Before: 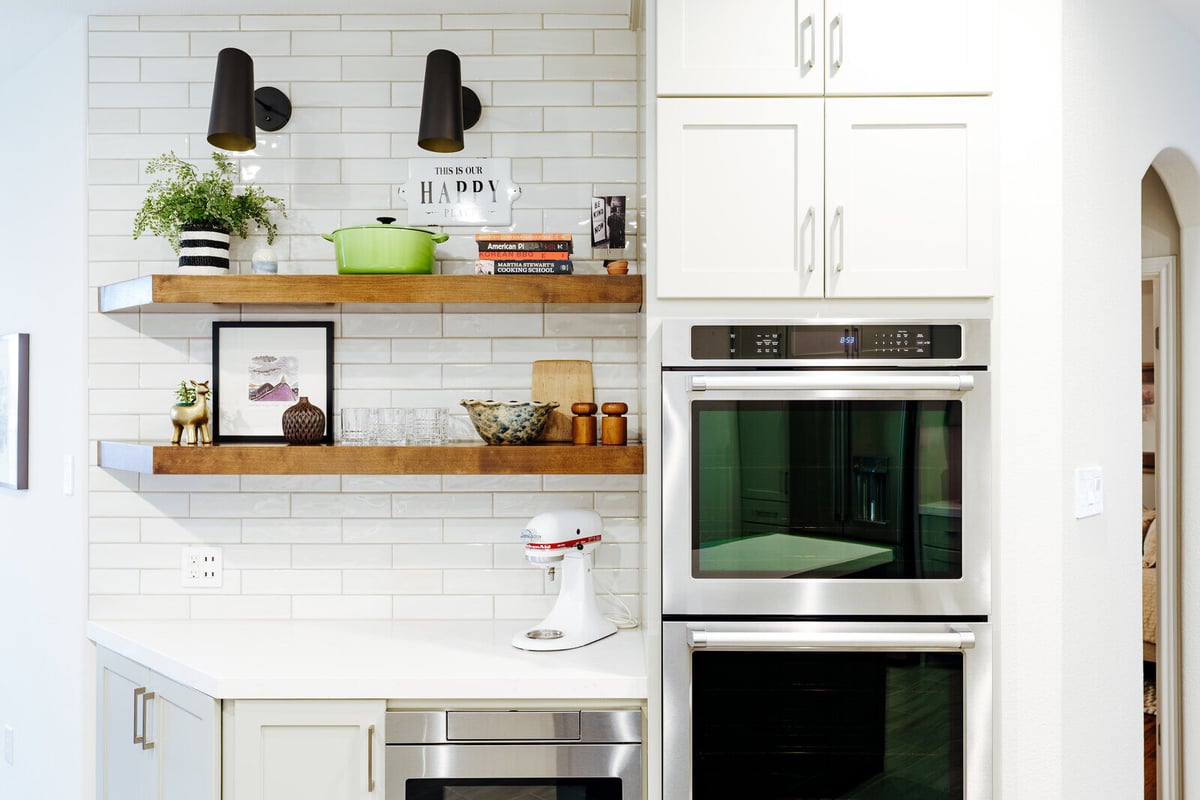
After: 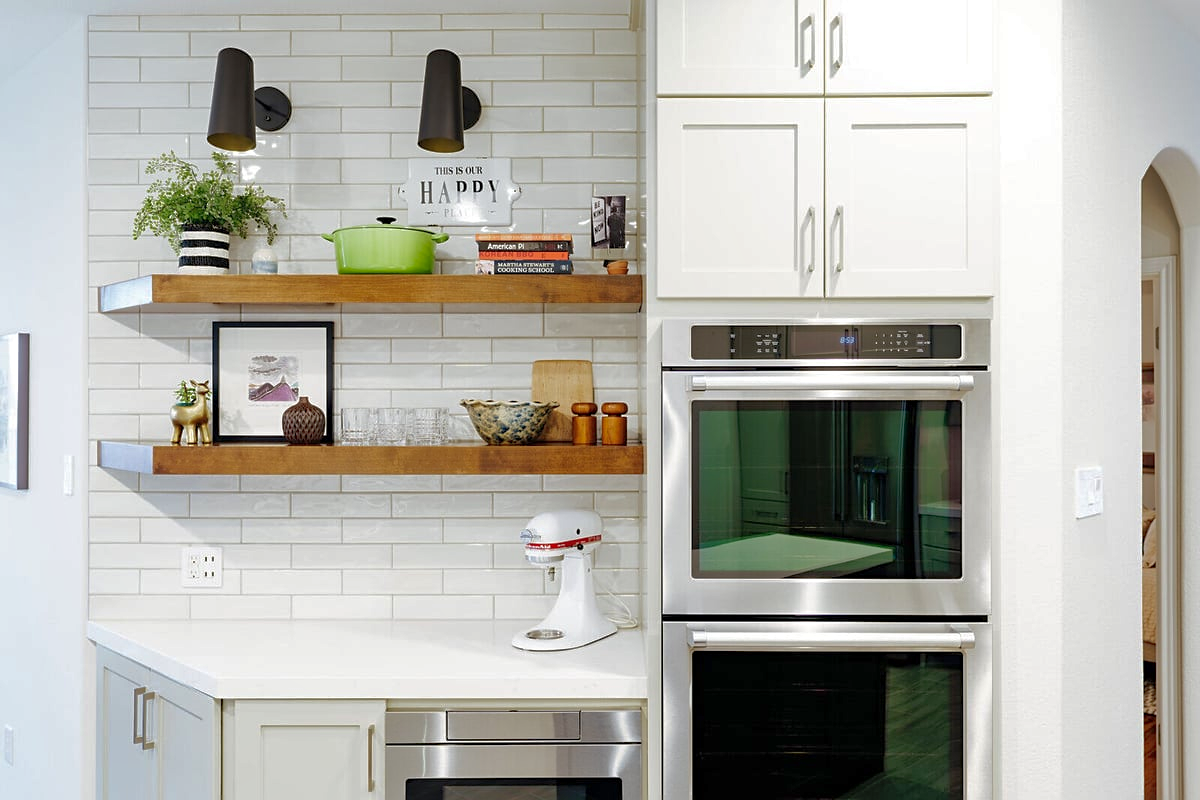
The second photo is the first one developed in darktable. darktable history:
sharpen: amount 0.2
shadows and highlights: on, module defaults
